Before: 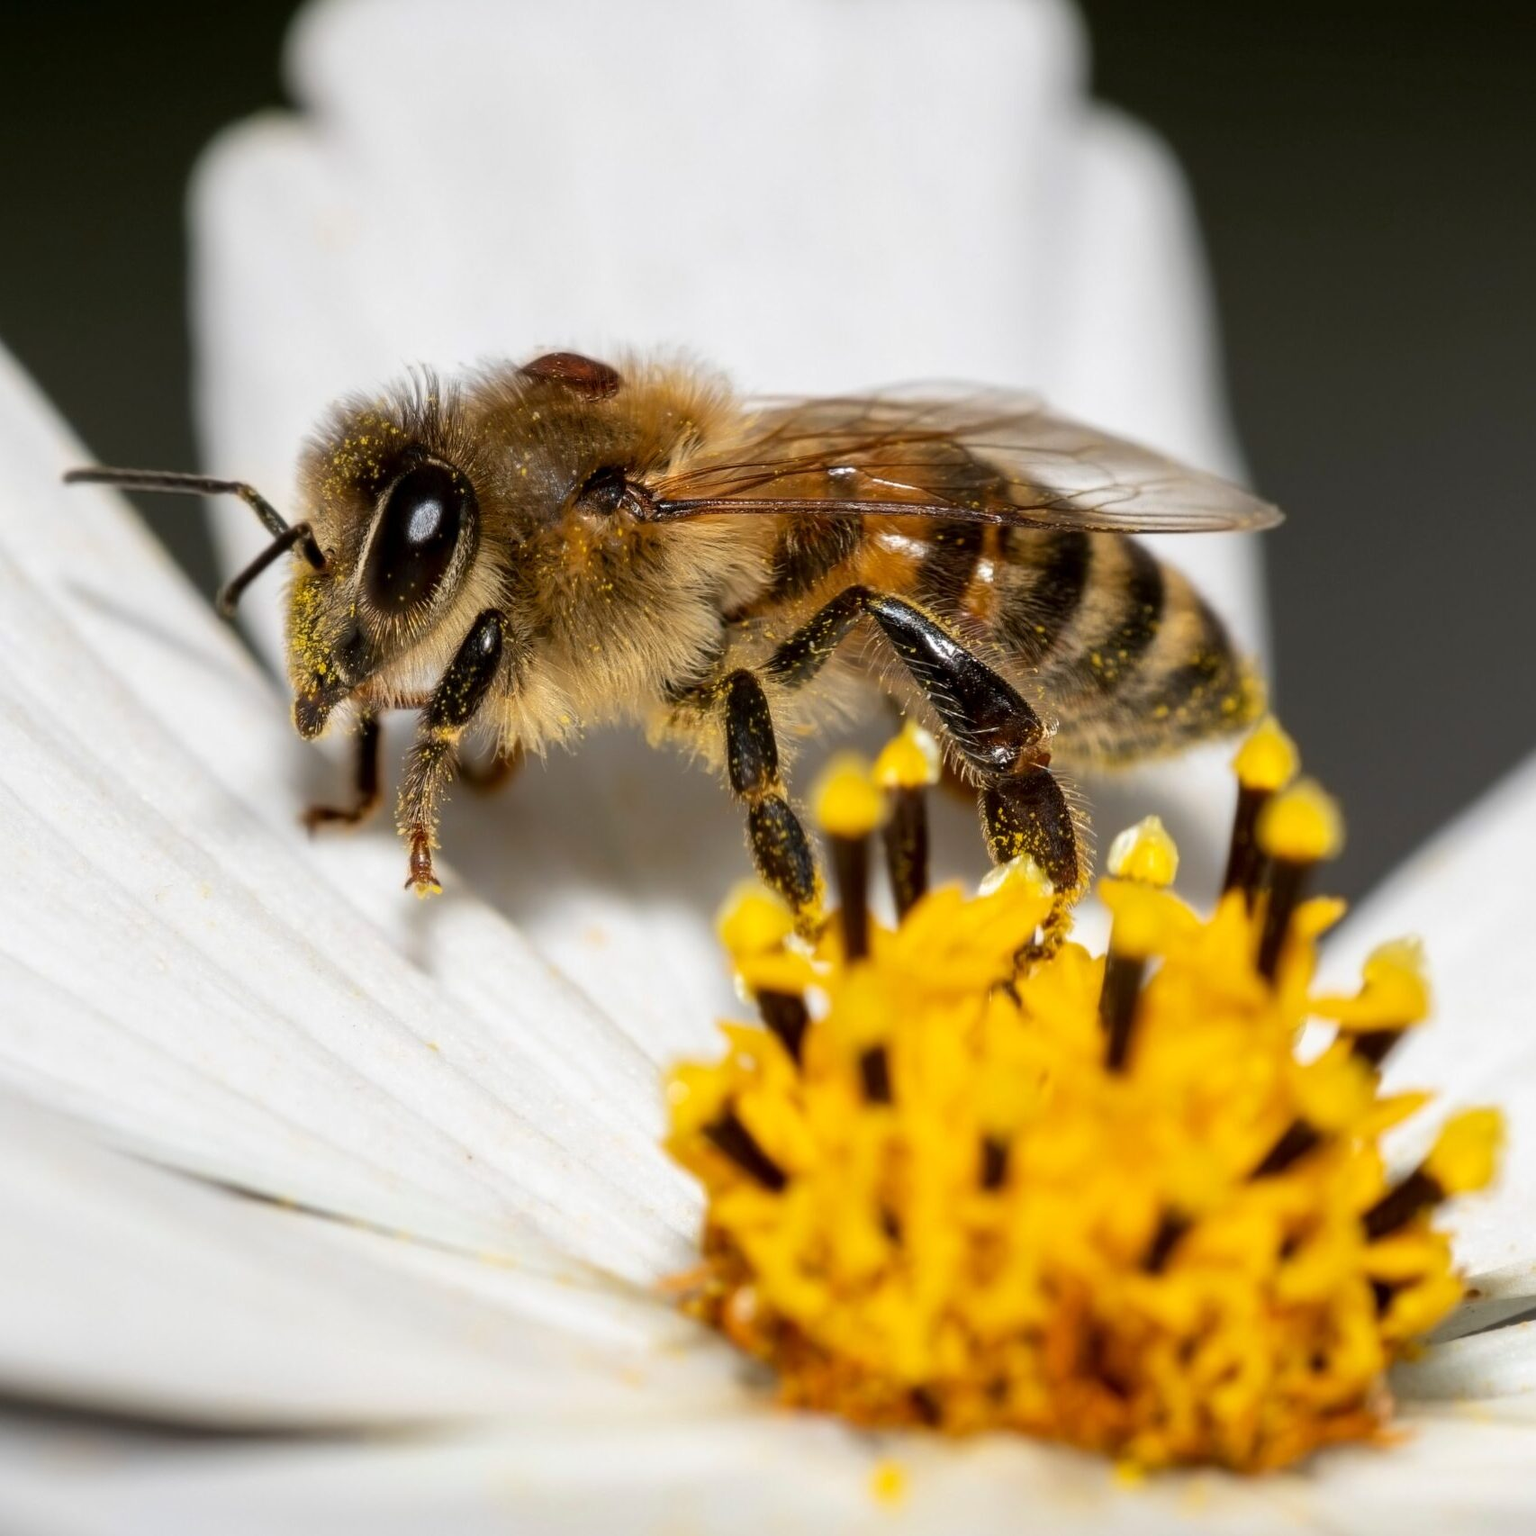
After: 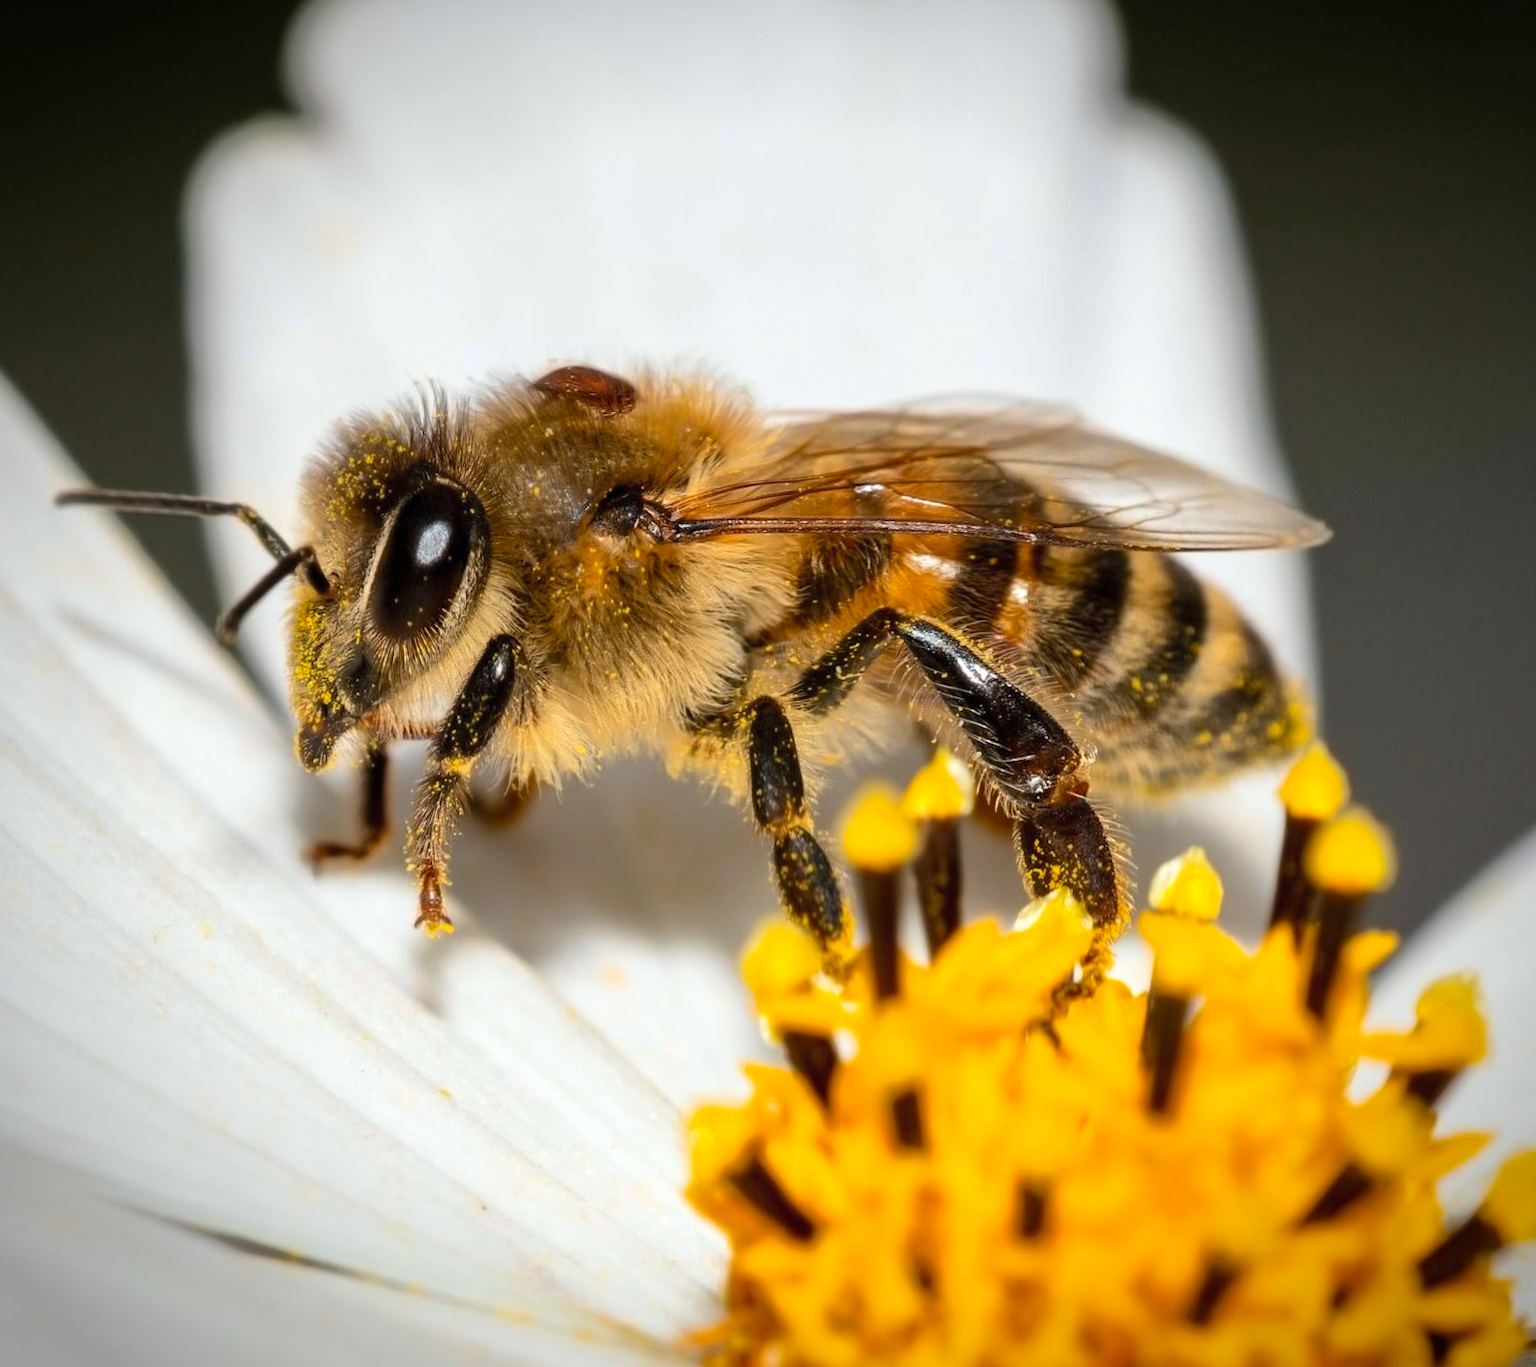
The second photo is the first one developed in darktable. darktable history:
color calibration: output R [1.063, -0.012, -0.003, 0], output G [0, 1.022, 0.021, 0], output B [-0.079, 0.047, 1, 0], x 0.356, y 0.369, temperature 4688.34 K
shadows and highlights: shadows 29.96
vignetting: brightness -0.594, saturation -0.001, automatic ratio true
crop and rotate: angle 0.323°, left 0.348%, right 3.439%, bottom 14.317%
contrast brightness saturation: contrast 0.205, brightness 0.154, saturation 0.147
